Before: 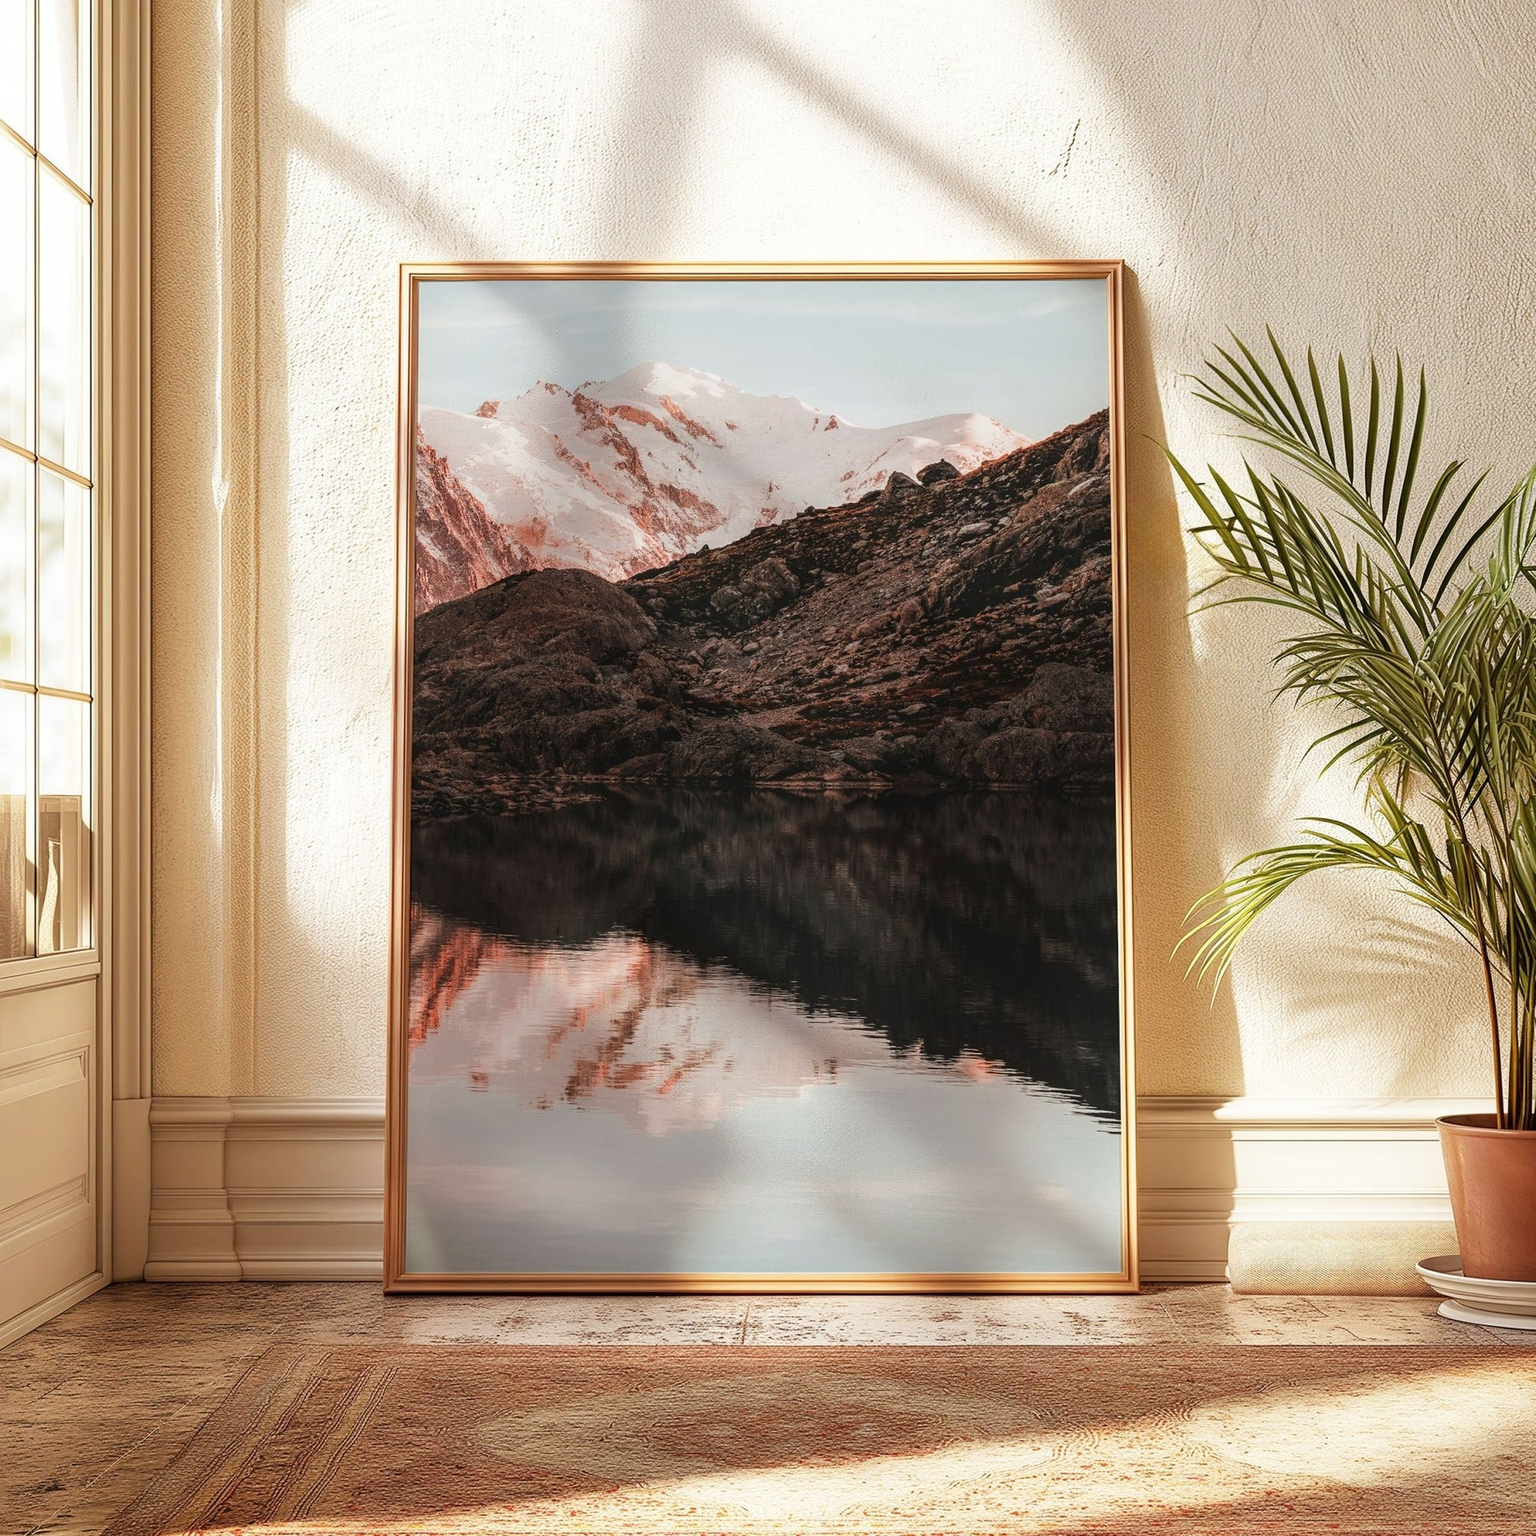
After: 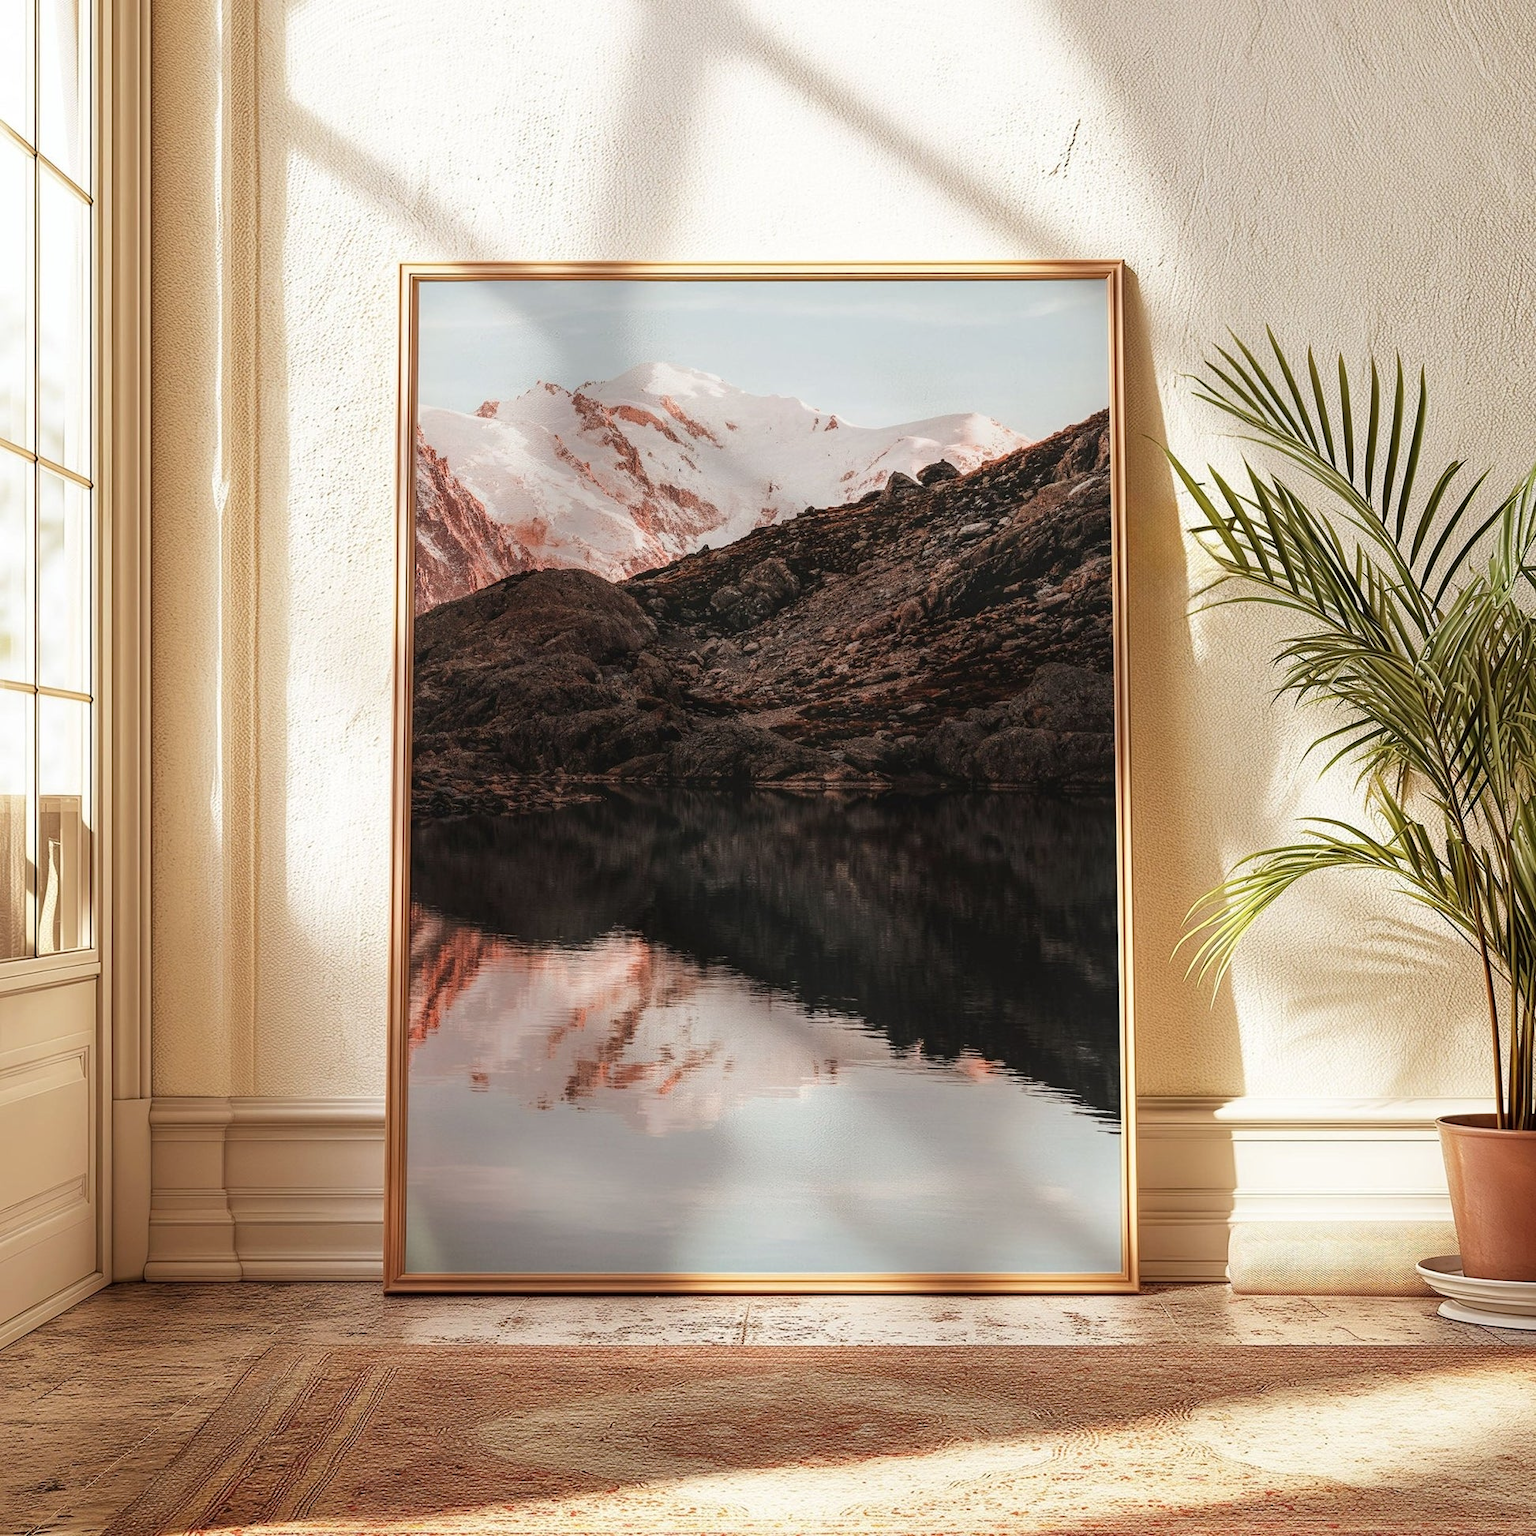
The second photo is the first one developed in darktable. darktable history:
tone equalizer: on, module defaults
contrast brightness saturation: saturation -0.05
